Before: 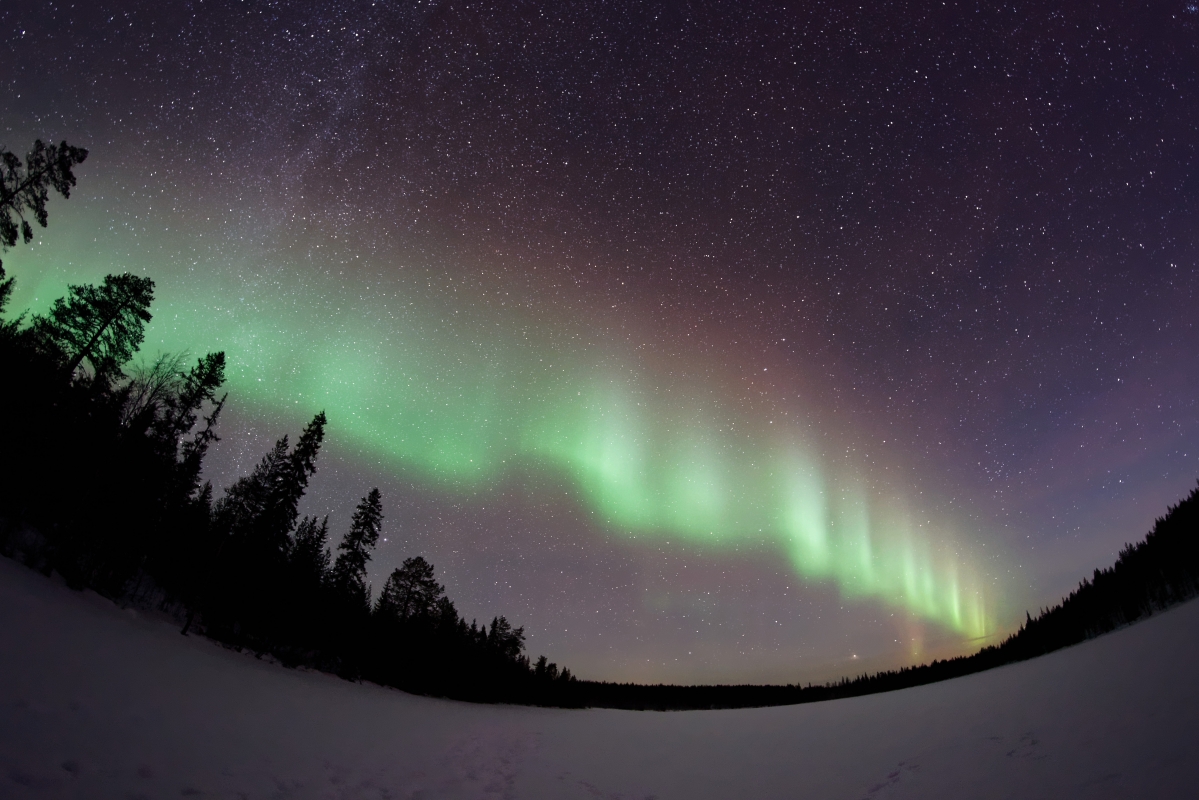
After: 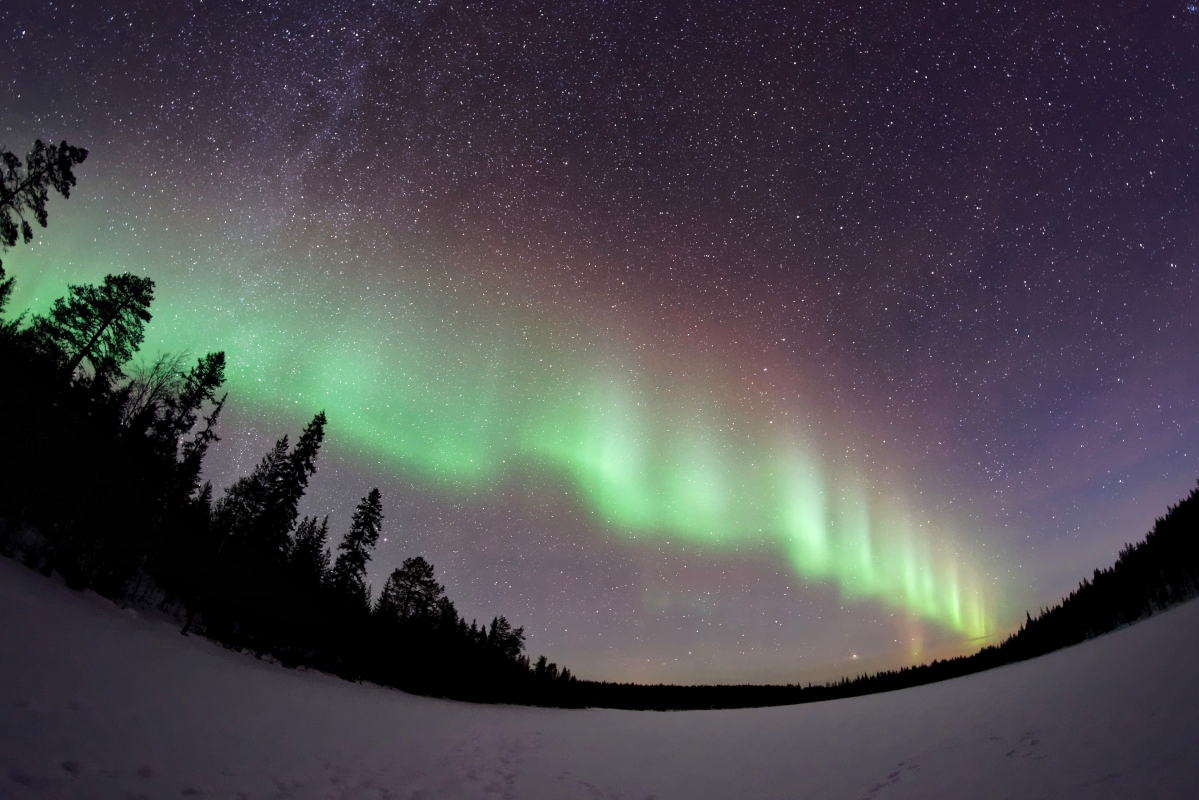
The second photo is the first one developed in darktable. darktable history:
contrast brightness saturation: contrast 0.071, brightness 0.08, saturation 0.175
local contrast: mode bilateral grid, contrast 30, coarseness 26, midtone range 0.2
